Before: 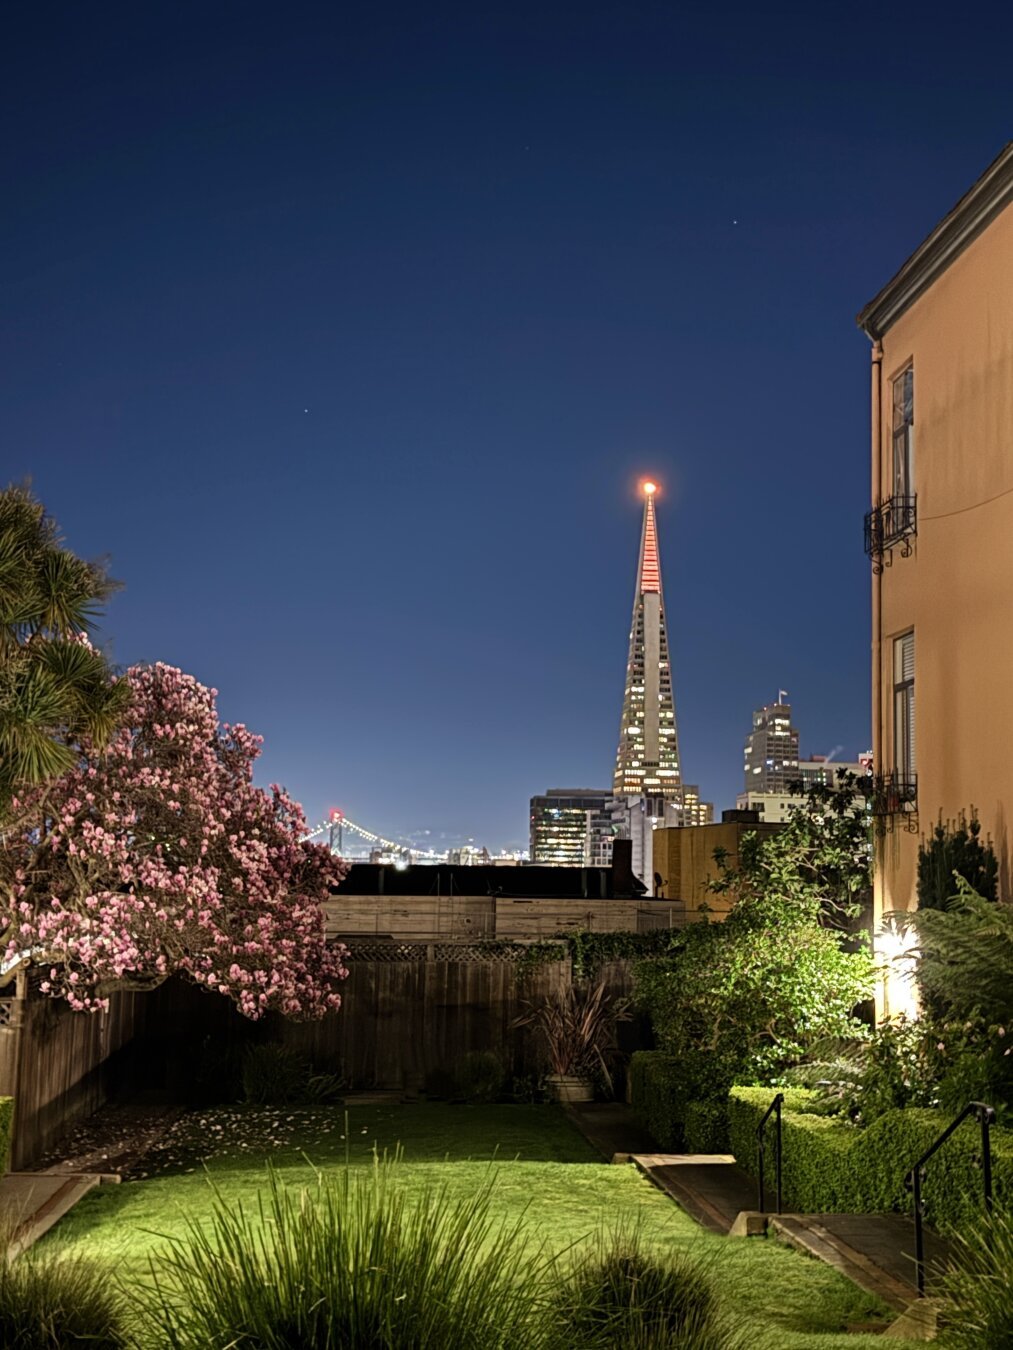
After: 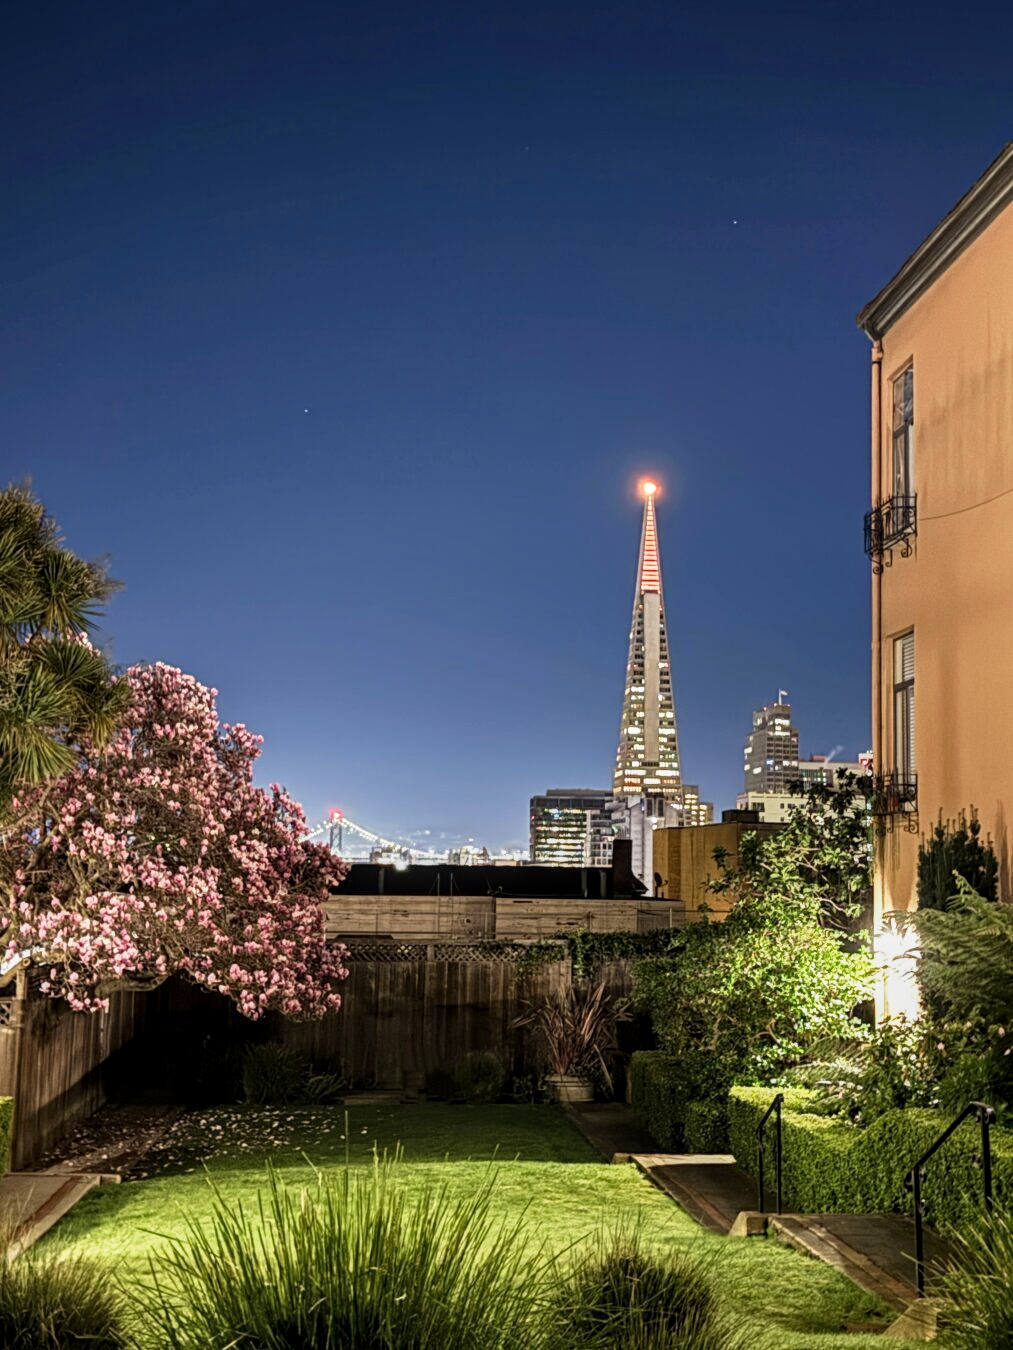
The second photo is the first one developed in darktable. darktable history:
local contrast: on, module defaults
base curve: curves: ch0 [(0, 0) (0.088, 0.125) (0.176, 0.251) (0.354, 0.501) (0.613, 0.749) (1, 0.877)], preserve colors none
